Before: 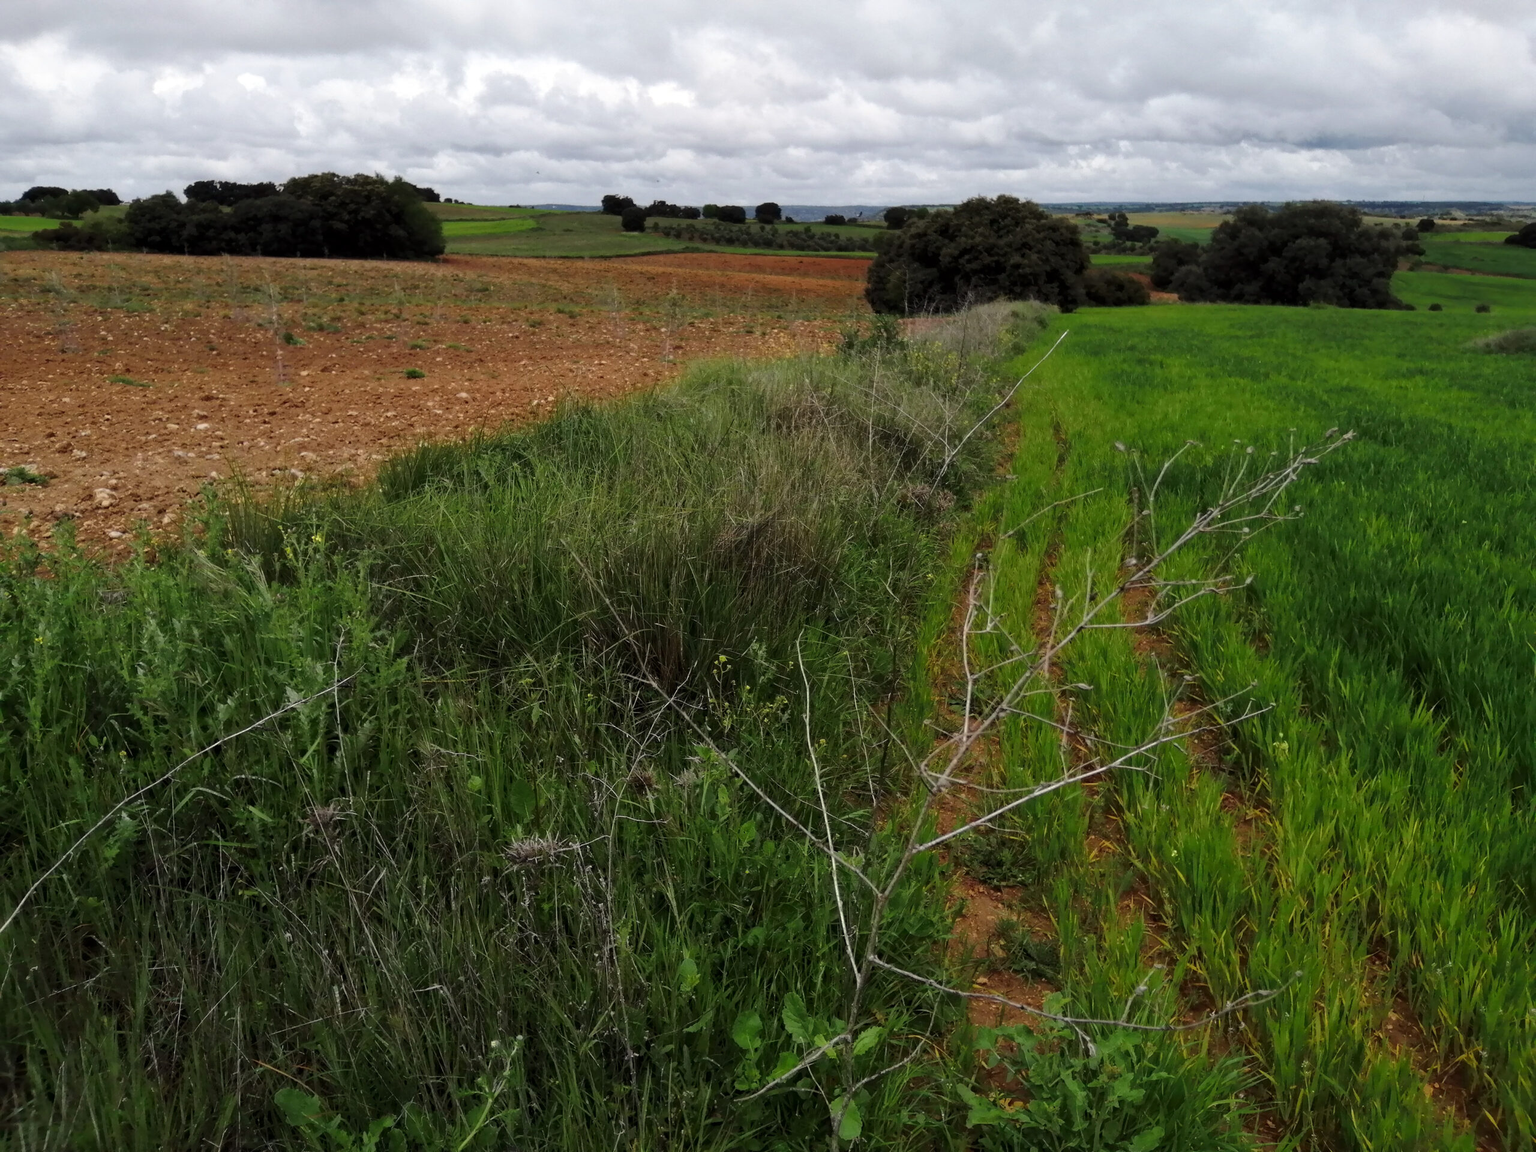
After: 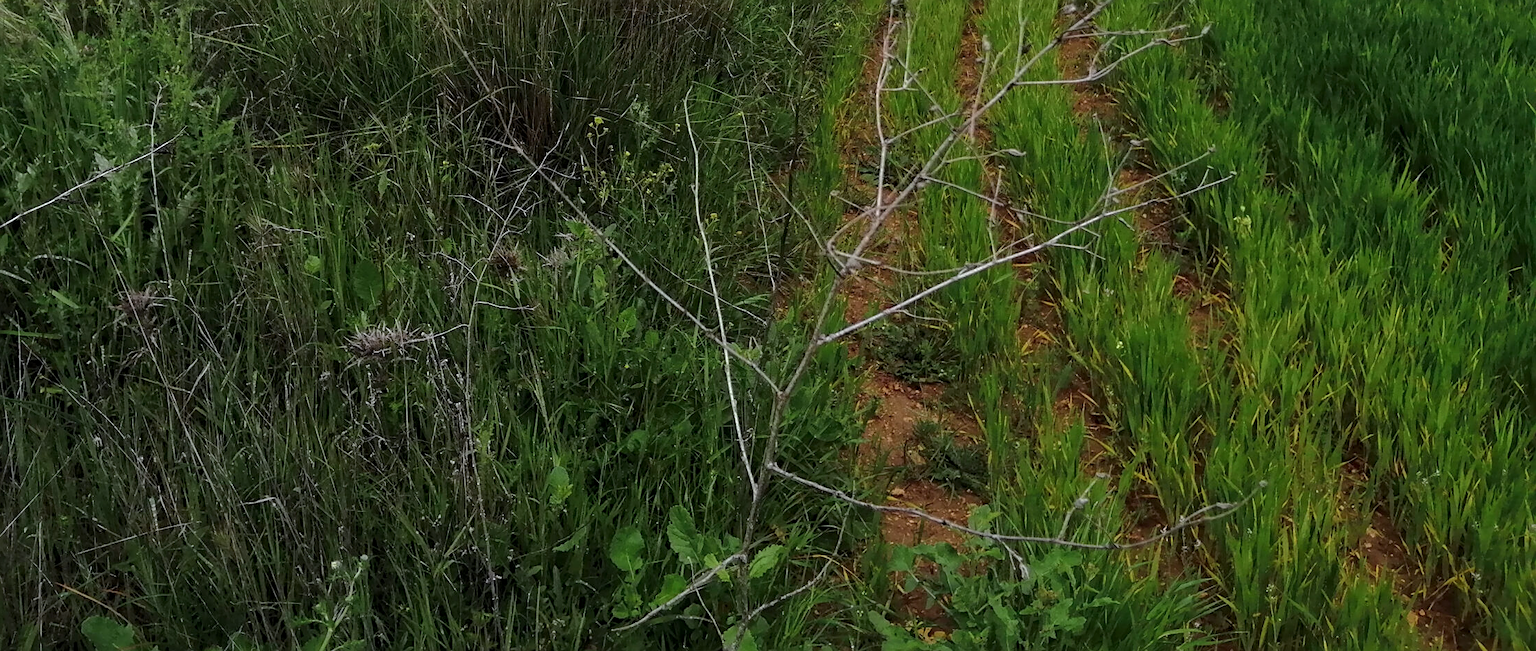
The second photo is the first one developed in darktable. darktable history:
crop and rotate: left 13.319%, top 48.172%, bottom 2.801%
sharpen: on, module defaults
local contrast: detail 110%
color calibration: illuminant as shot in camera, x 0.358, y 0.373, temperature 4628.91 K
